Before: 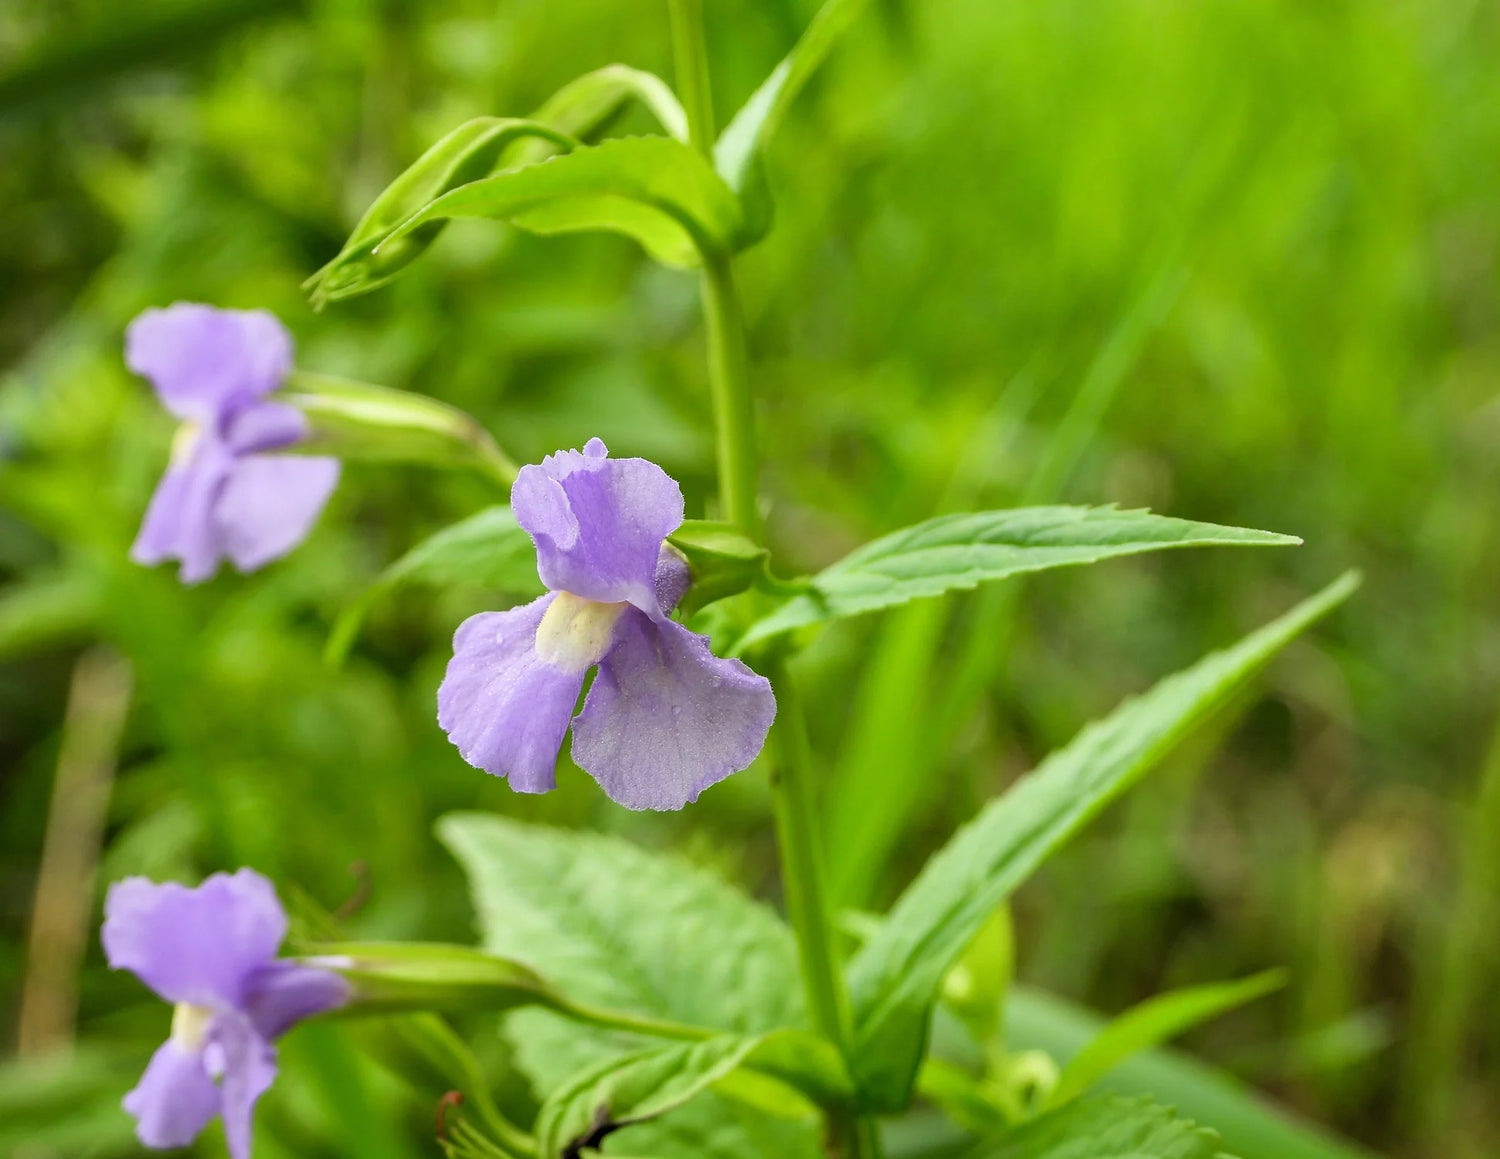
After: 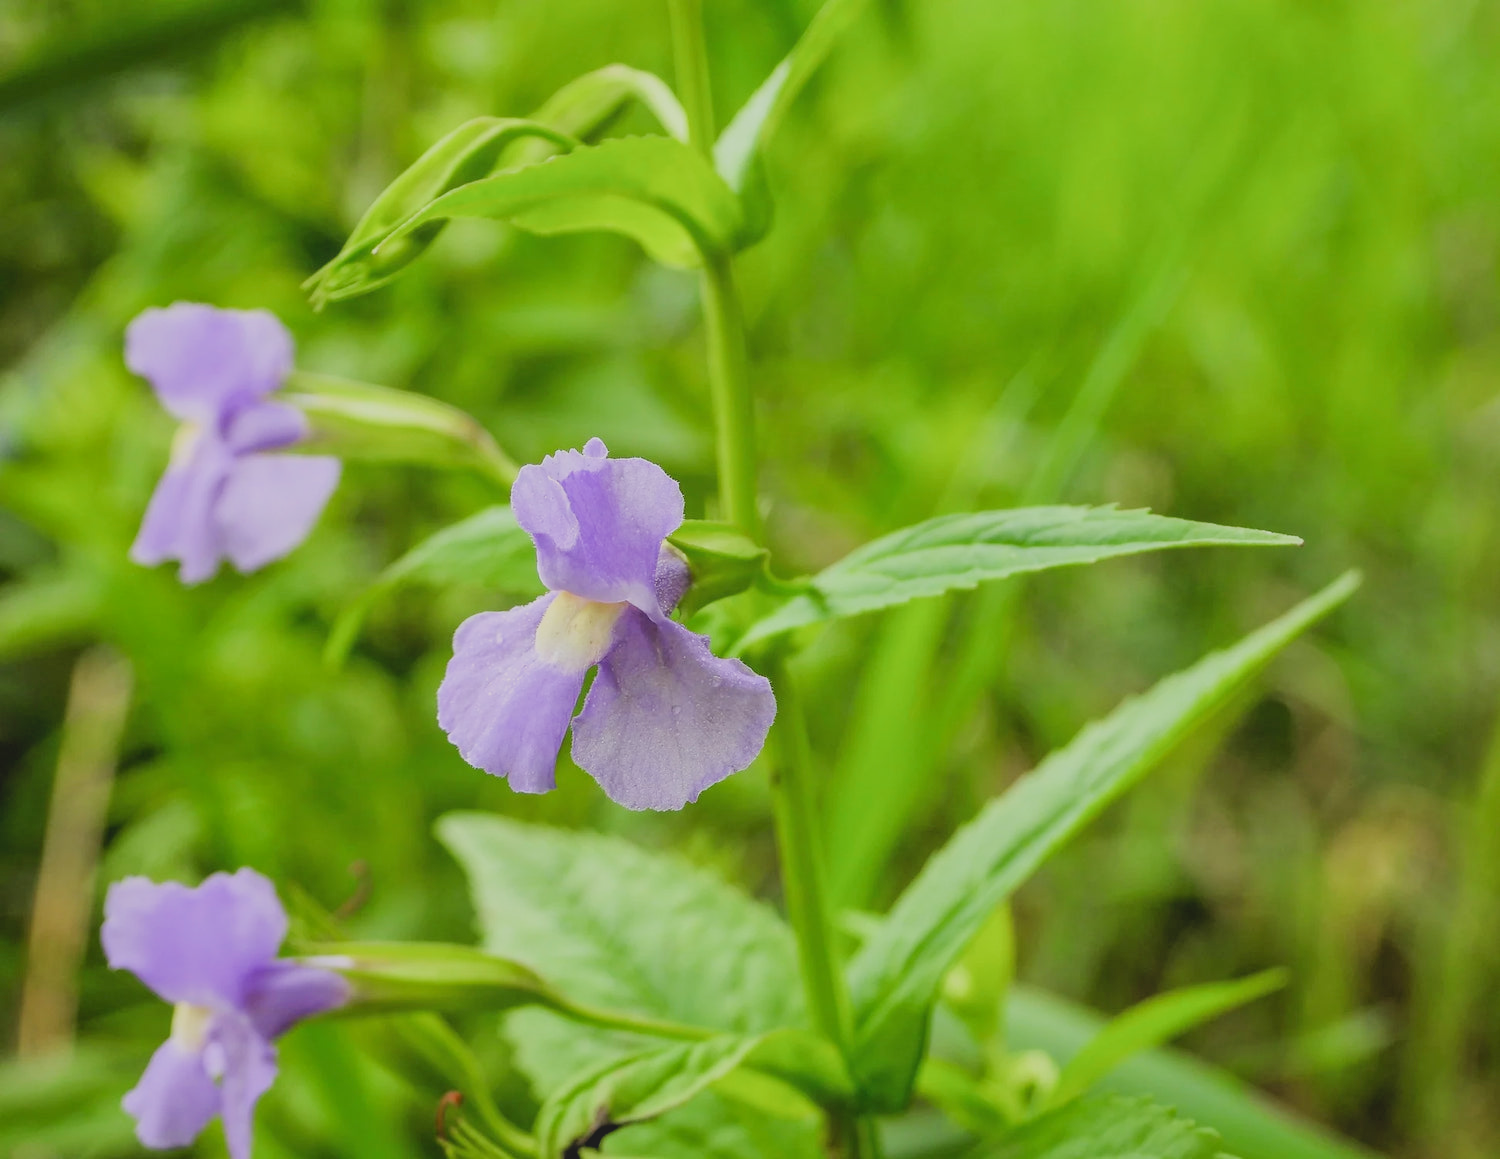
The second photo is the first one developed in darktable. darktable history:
bloom: size 9%, threshold 100%, strength 7%
exposure: exposure 0.29 EV, compensate highlight preservation false
filmic rgb: black relative exposure -7.65 EV, white relative exposure 4.56 EV, hardness 3.61
local contrast: highlights 48%, shadows 0%, detail 100%
